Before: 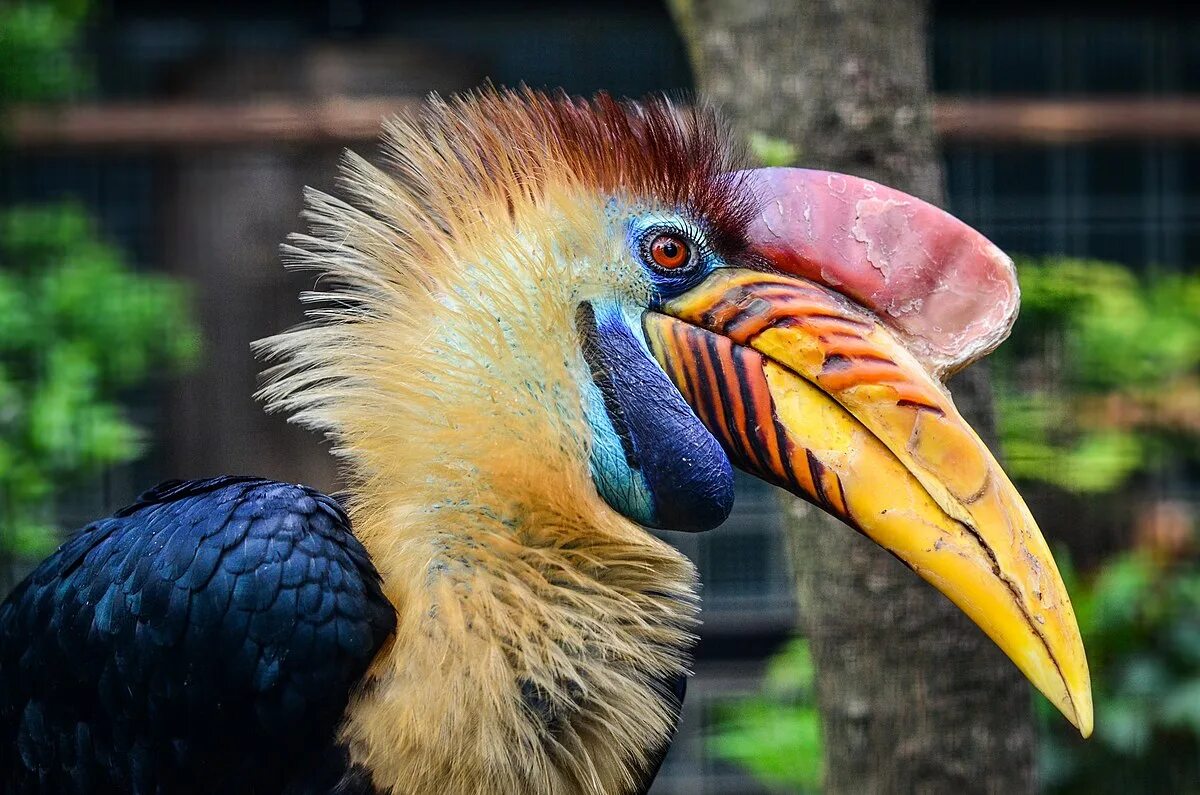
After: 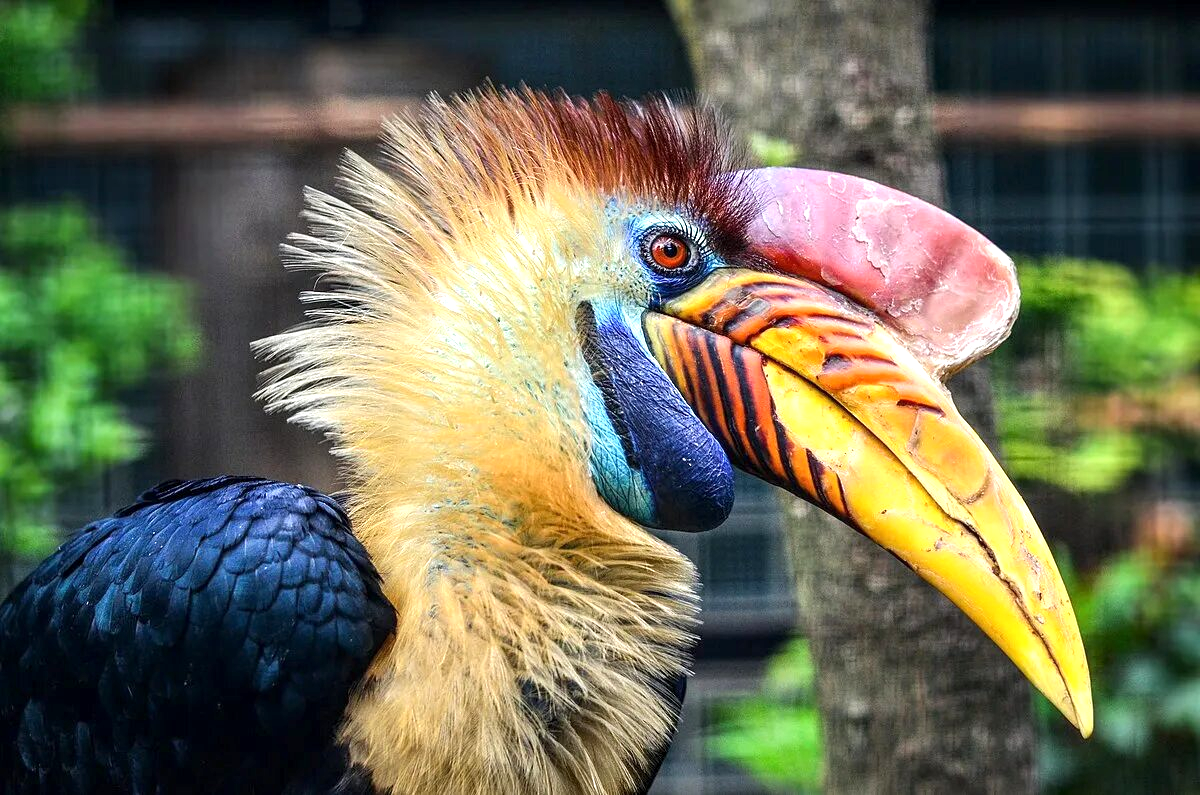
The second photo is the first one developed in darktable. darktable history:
exposure: exposure 0.574 EV, compensate exposure bias true, compensate highlight preservation false
local contrast: highlights 101%, shadows 98%, detail 119%, midtone range 0.2
